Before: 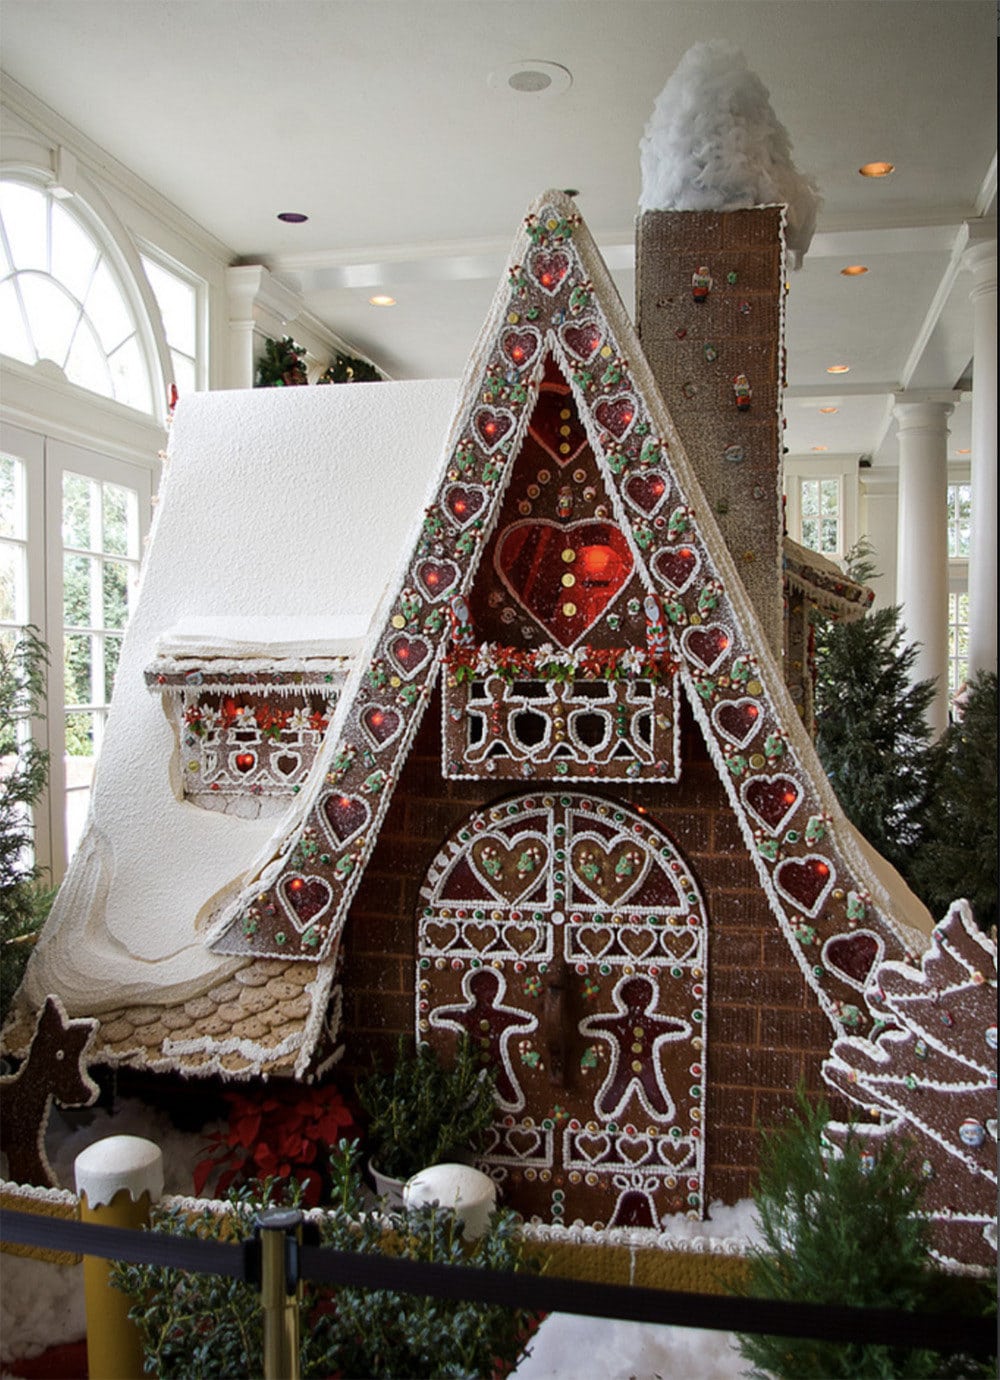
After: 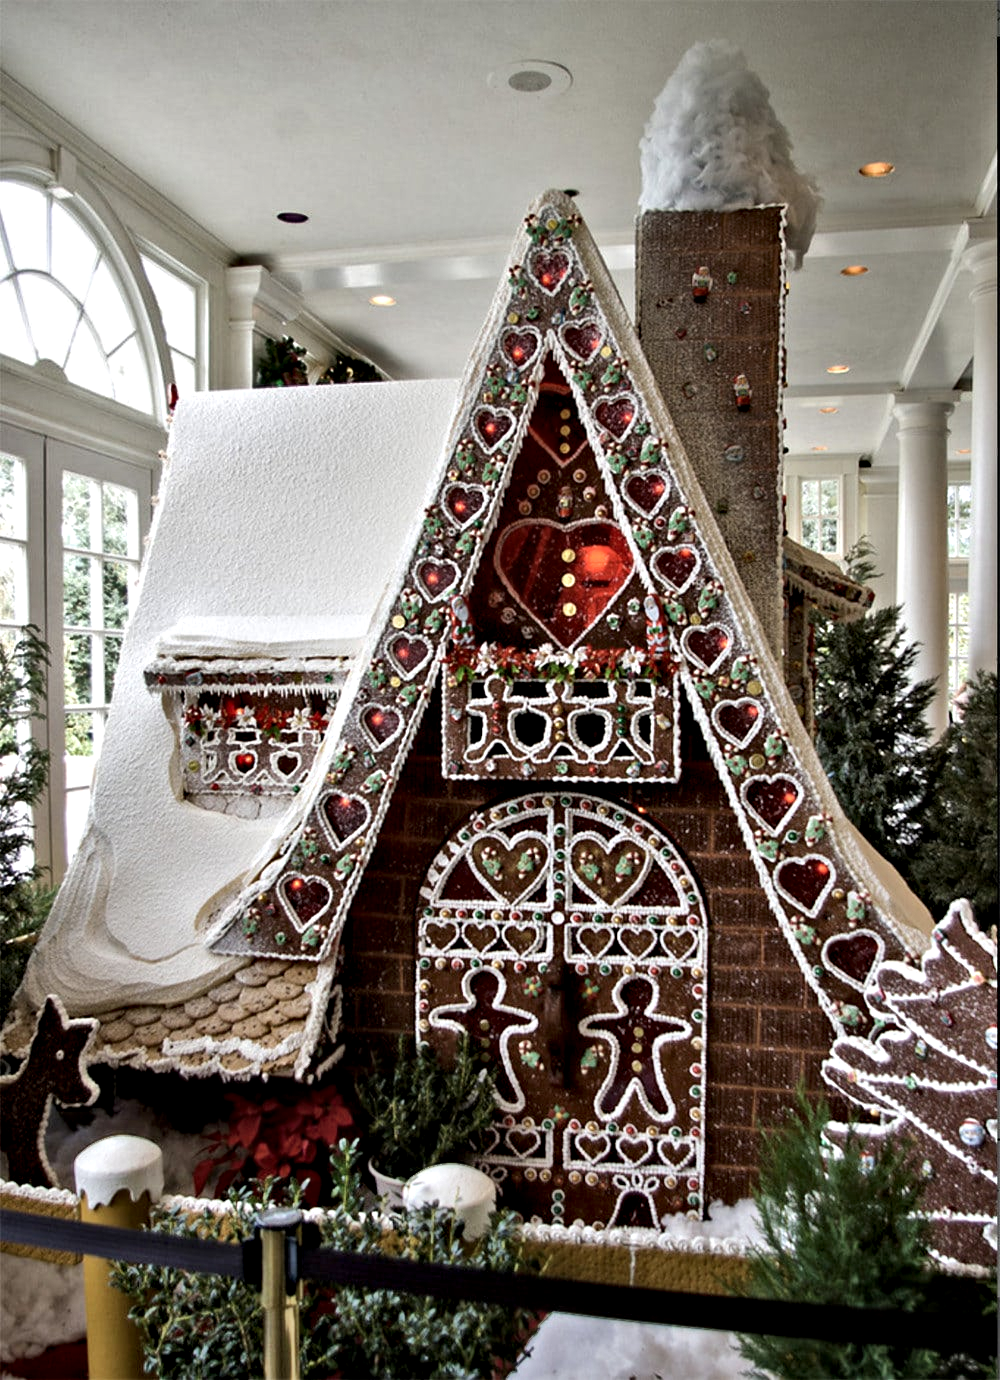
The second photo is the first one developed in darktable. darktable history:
shadows and highlights: soften with gaussian
contrast equalizer: y [[0.511, 0.558, 0.631, 0.632, 0.559, 0.512], [0.5 ×6], [0.5 ×6], [0 ×6], [0 ×6]]
white balance: red 1, blue 1
